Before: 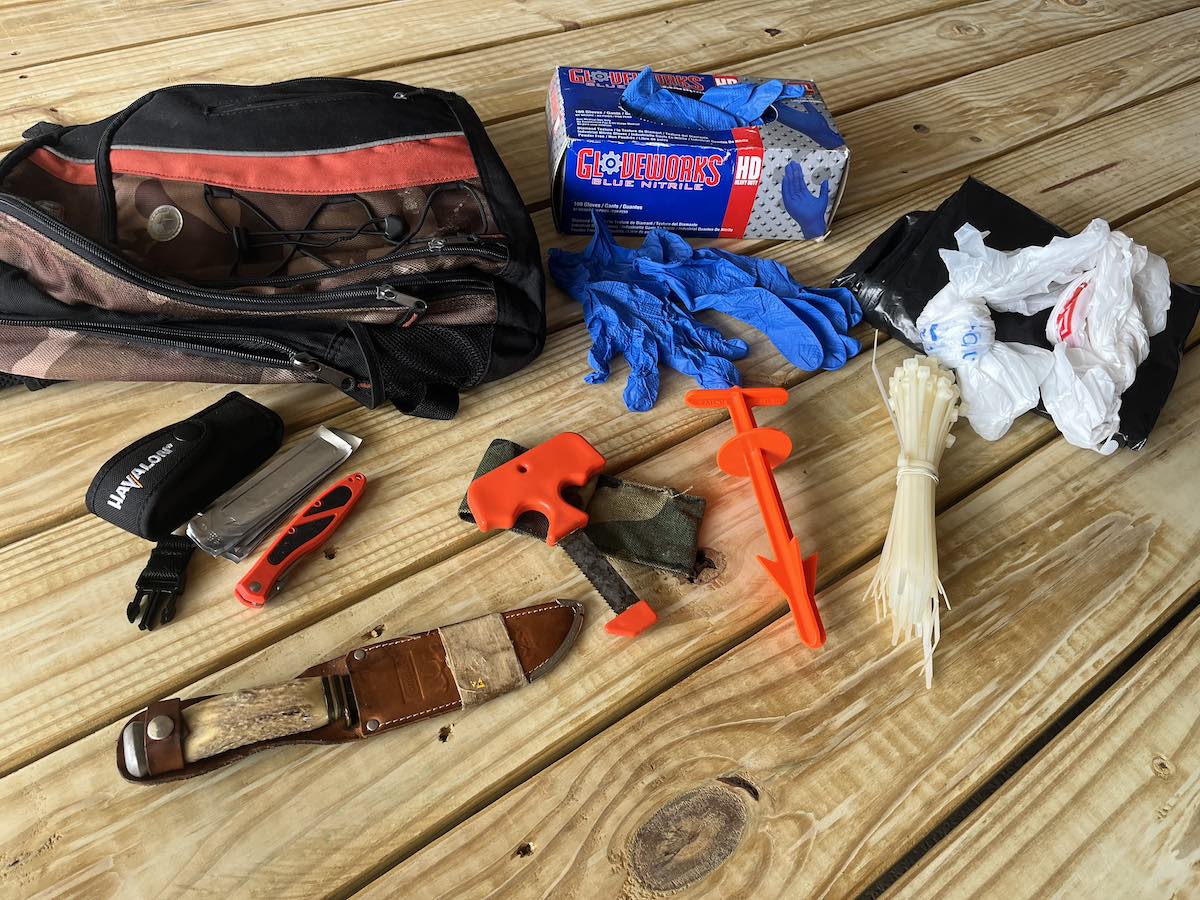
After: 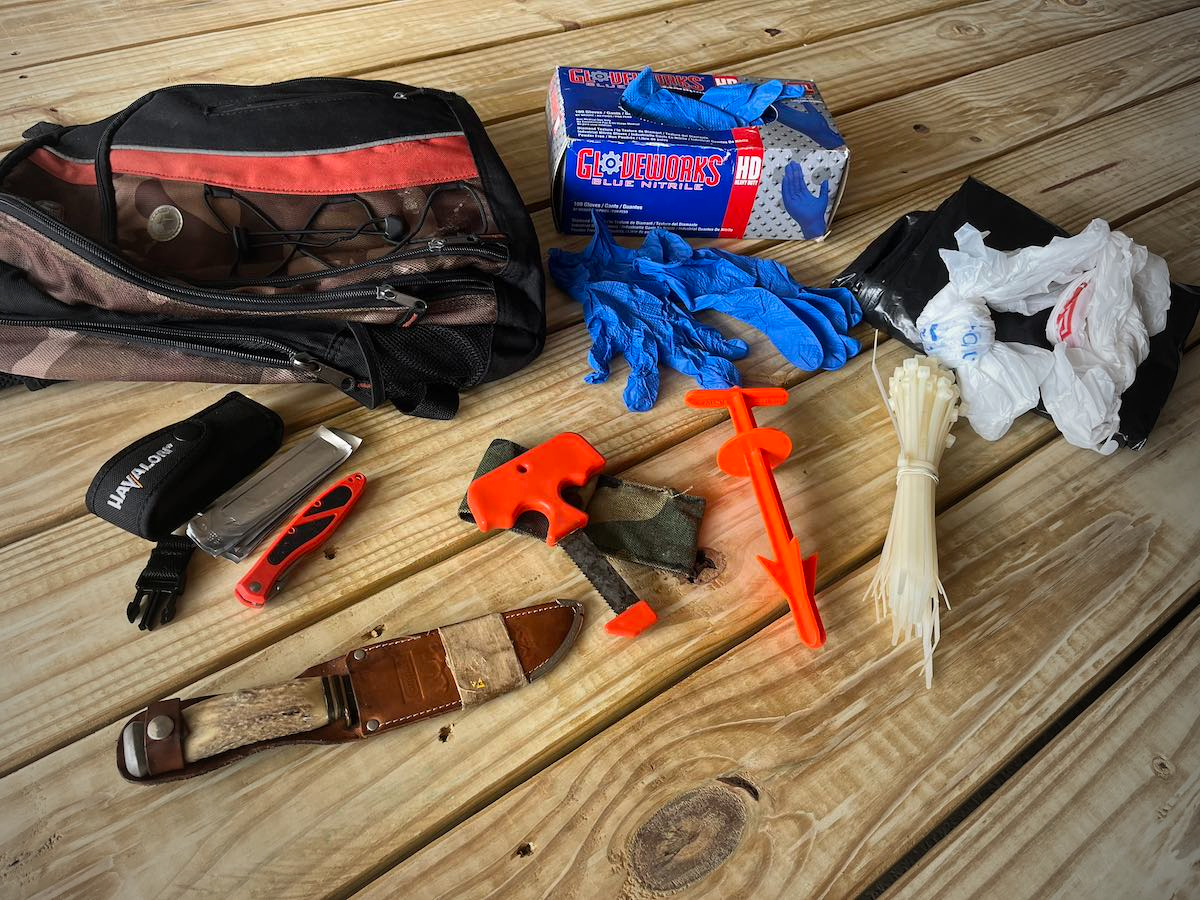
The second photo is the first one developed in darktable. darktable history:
vignetting: fall-off start 72.14%, fall-off radius 108.07%, brightness -0.713, saturation -0.488, center (-0.054, -0.359), width/height ratio 0.729
exposure: compensate highlight preservation false
